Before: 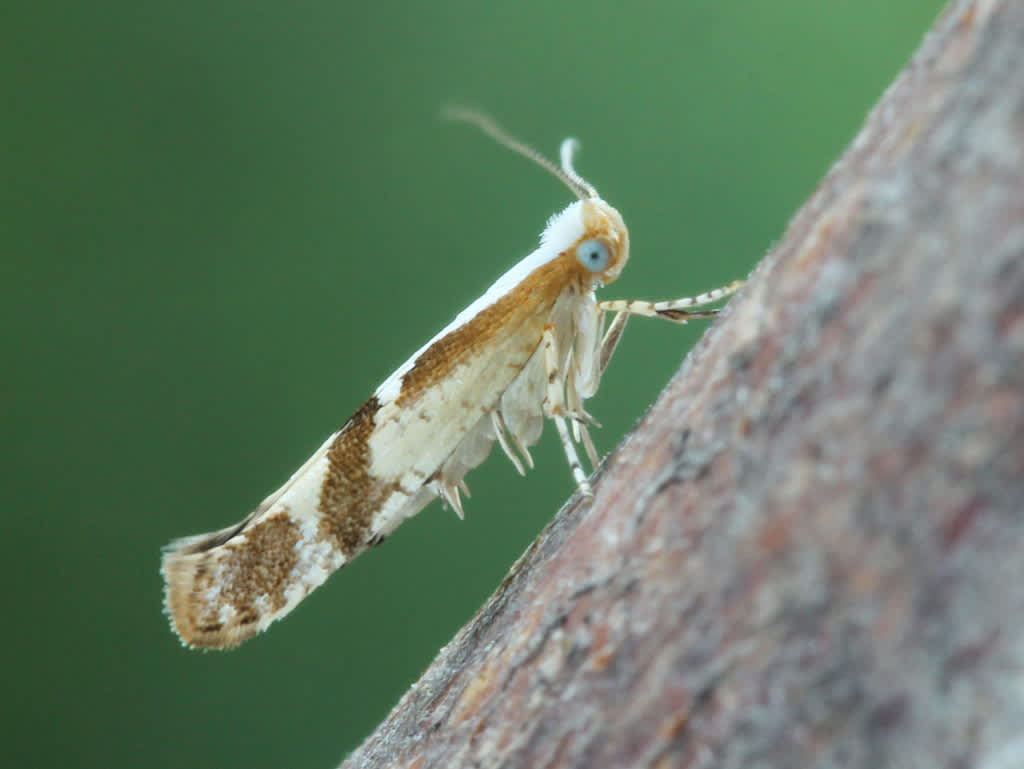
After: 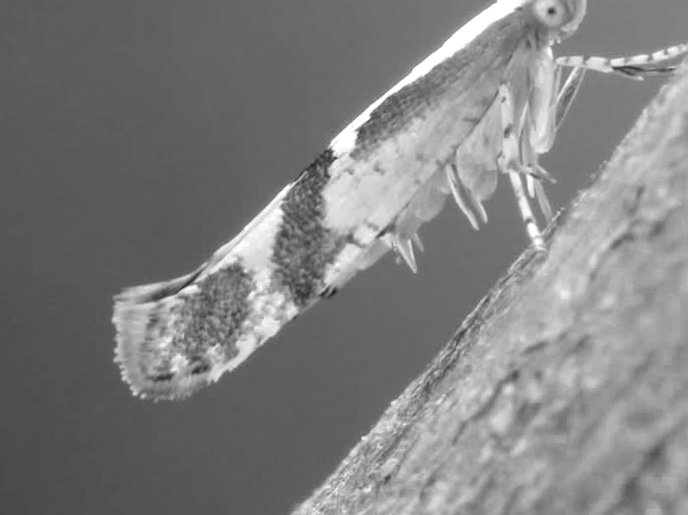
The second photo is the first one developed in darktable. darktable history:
crop and rotate: angle -0.876°, left 3.568%, top 31.651%, right 27.852%
levels: levels [0.031, 0.5, 0.969]
color zones: curves: ch0 [(0, 0.613) (0.01, 0.613) (0.245, 0.448) (0.498, 0.529) (0.642, 0.665) (0.879, 0.777) (0.99, 0.613)]; ch1 [(0, 0) (0.143, 0) (0.286, 0) (0.429, 0) (0.571, 0) (0.714, 0) (0.857, 0)]
velvia: strength 24.56%
contrast brightness saturation: brightness 0.087, saturation 0.194
